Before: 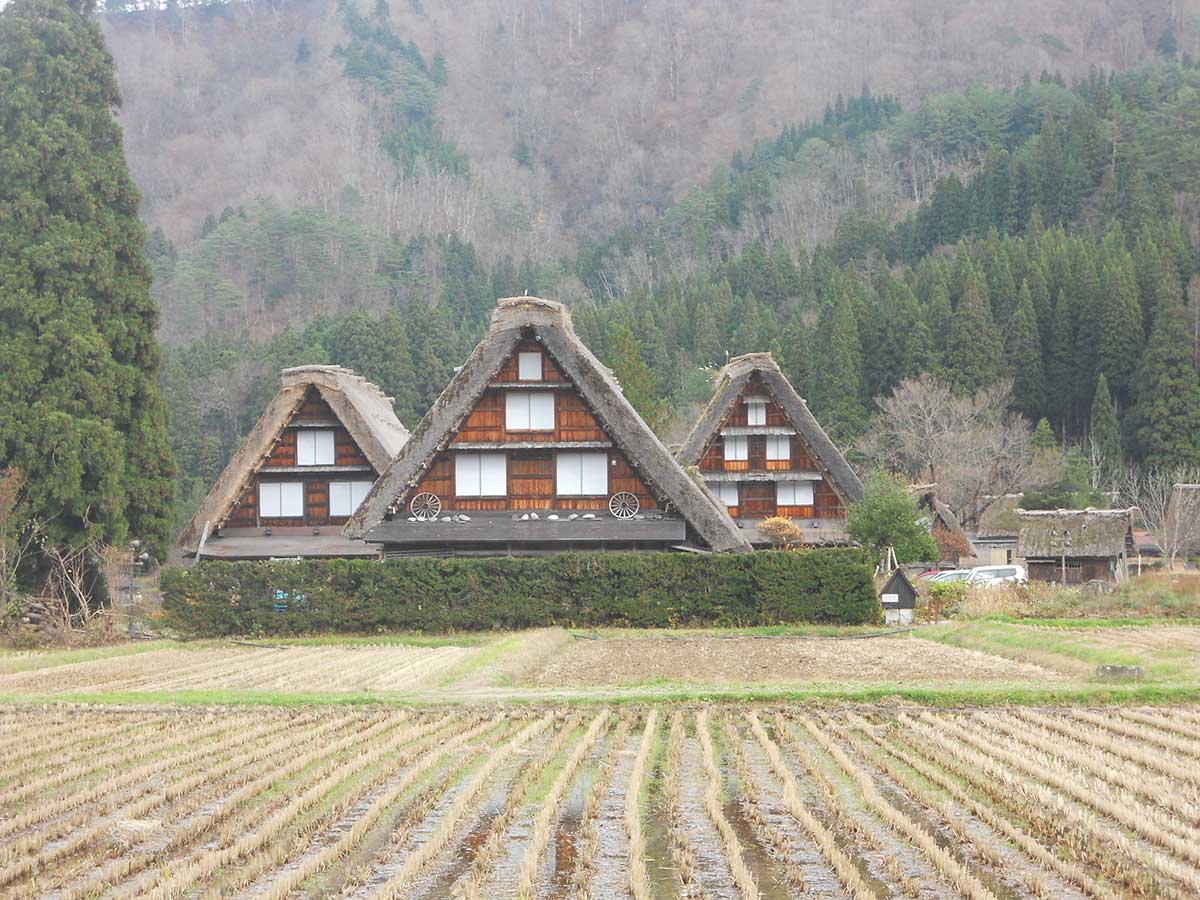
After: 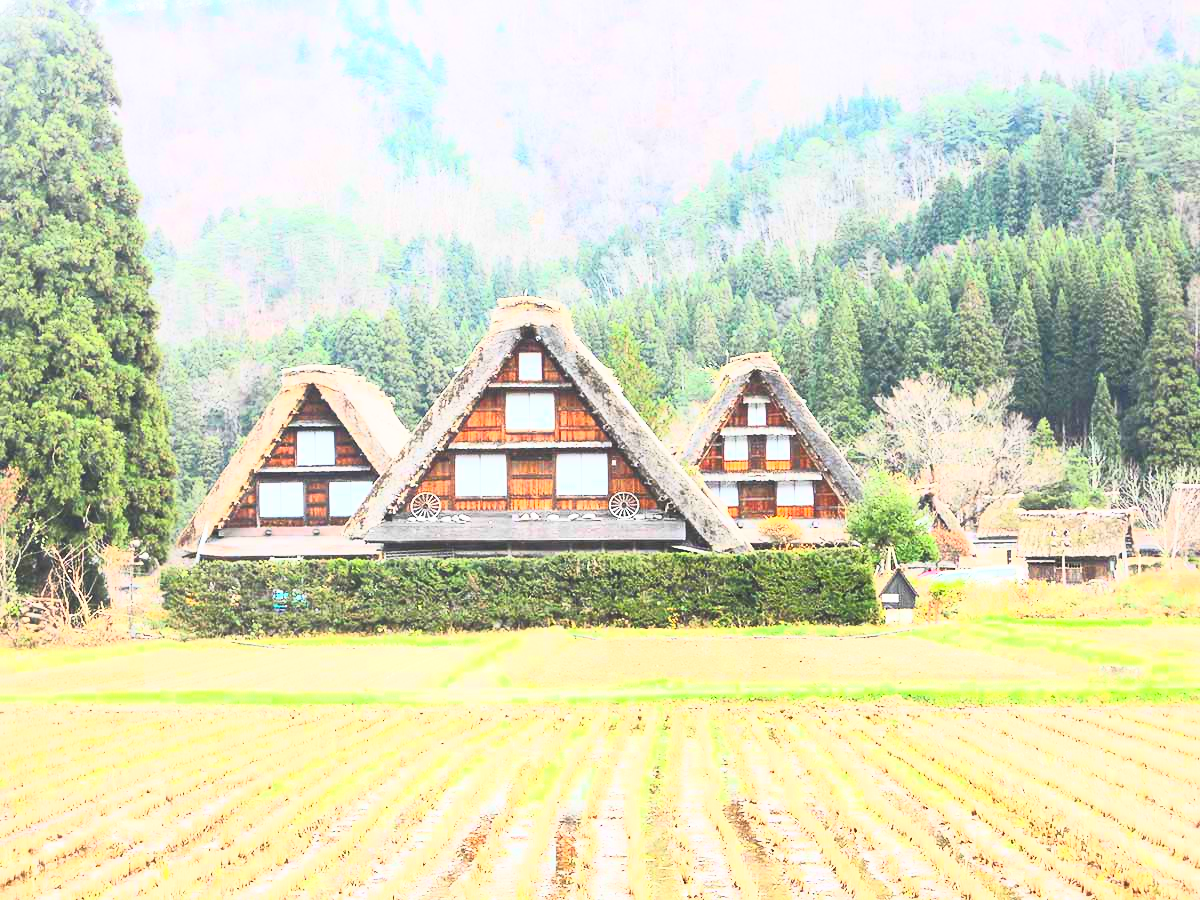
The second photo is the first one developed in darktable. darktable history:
filmic rgb: black relative exposure -8.42 EV, white relative exposure 4.68 EV, hardness 3.82, color science v6 (2022)
contrast brightness saturation: contrast 1, brightness 1, saturation 1
